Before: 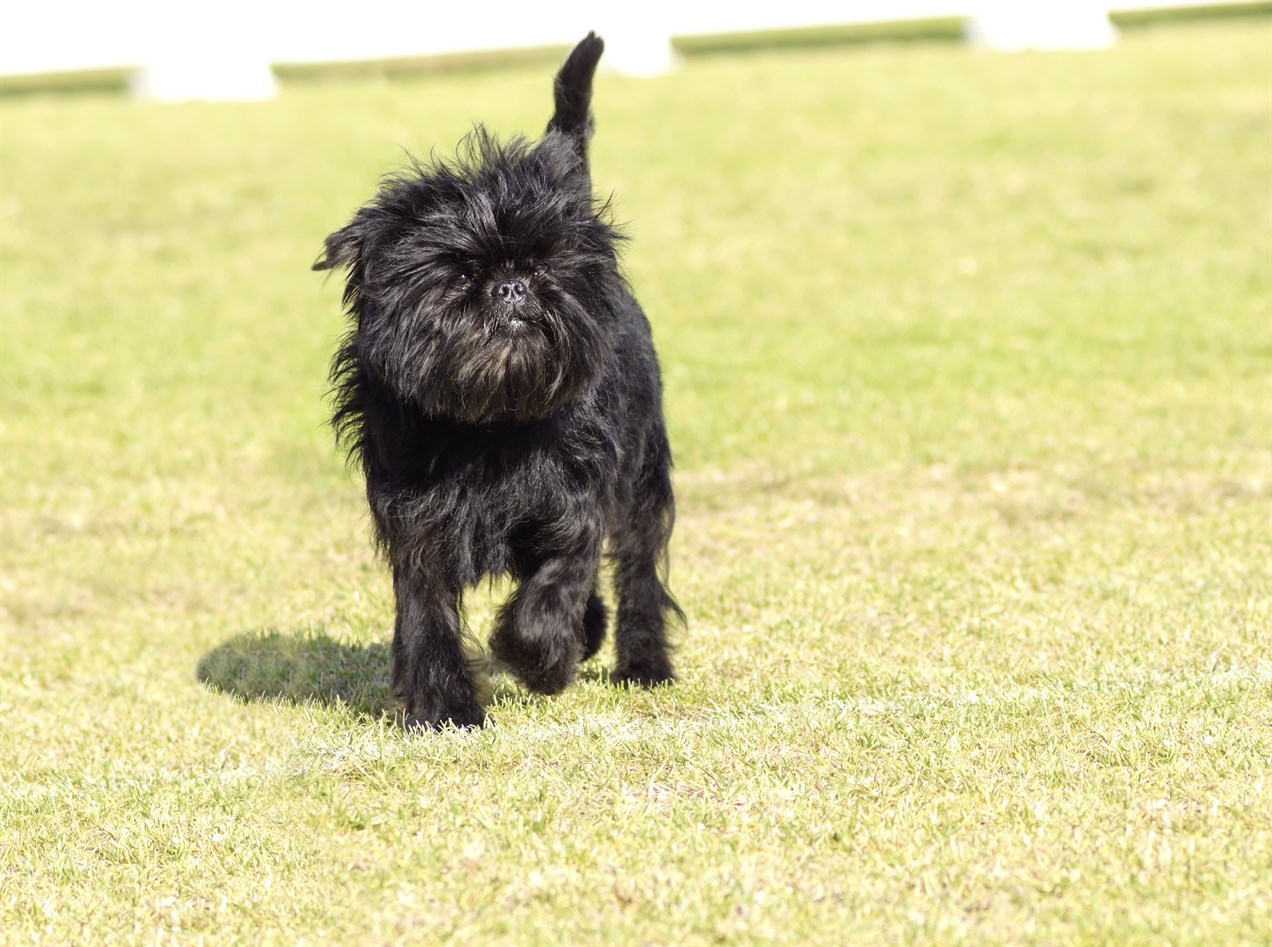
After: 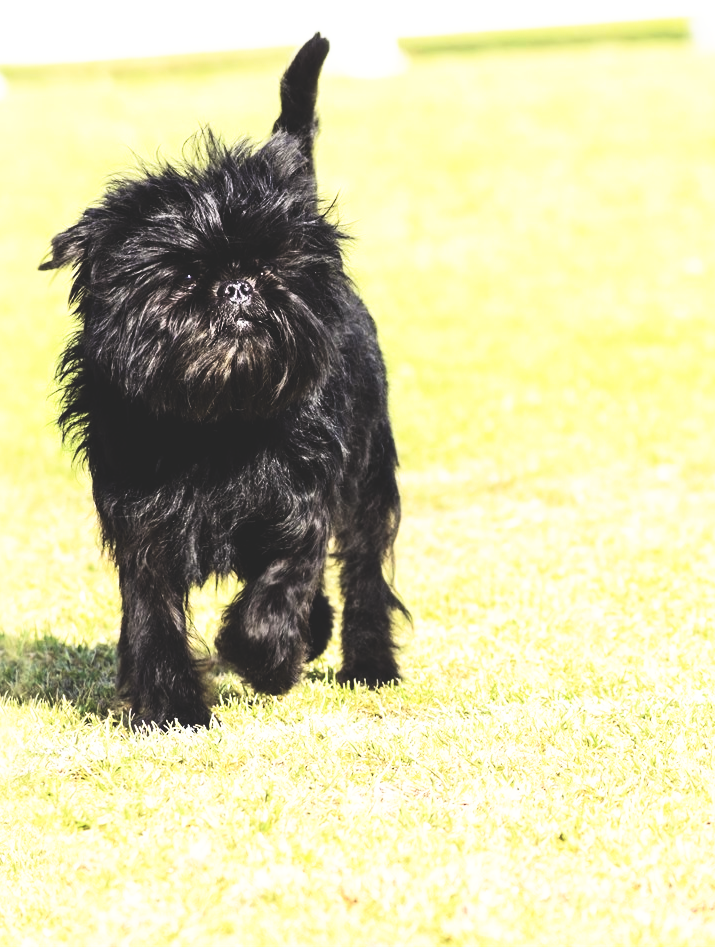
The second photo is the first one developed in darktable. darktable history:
tone curve: curves: ch0 [(0, 0) (0.003, 0.008) (0.011, 0.008) (0.025, 0.011) (0.044, 0.017) (0.069, 0.029) (0.1, 0.045) (0.136, 0.067) (0.177, 0.103) (0.224, 0.151) (0.277, 0.21) (0.335, 0.285) (0.399, 0.37) (0.468, 0.462) (0.543, 0.568) (0.623, 0.679) (0.709, 0.79) (0.801, 0.876) (0.898, 0.936) (1, 1)], color space Lab, independent channels, preserve colors none
crop: left 21.575%, right 22.177%
base curve: curves: ch0 [(0, 0.036) (0.007, 0.037) (0.604, 0.887) (1, 1)], preserve colors none
